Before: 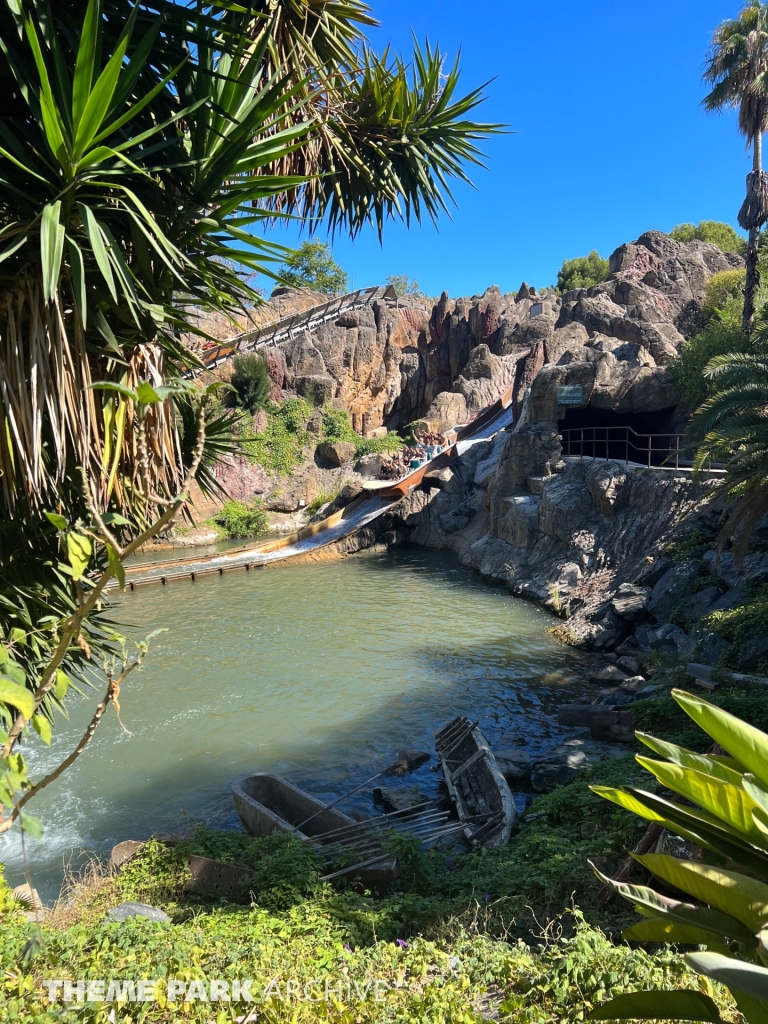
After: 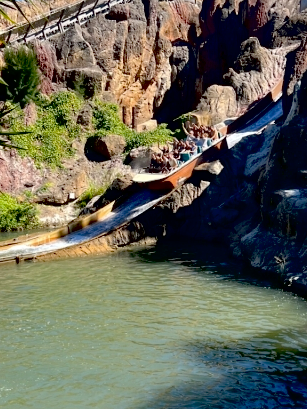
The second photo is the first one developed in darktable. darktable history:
exposure: black level correction 0.047, exposure 0.013 EV, compensate highlight preservation false
crop: left 30%, top 30%, right 30%, bottom 30%
